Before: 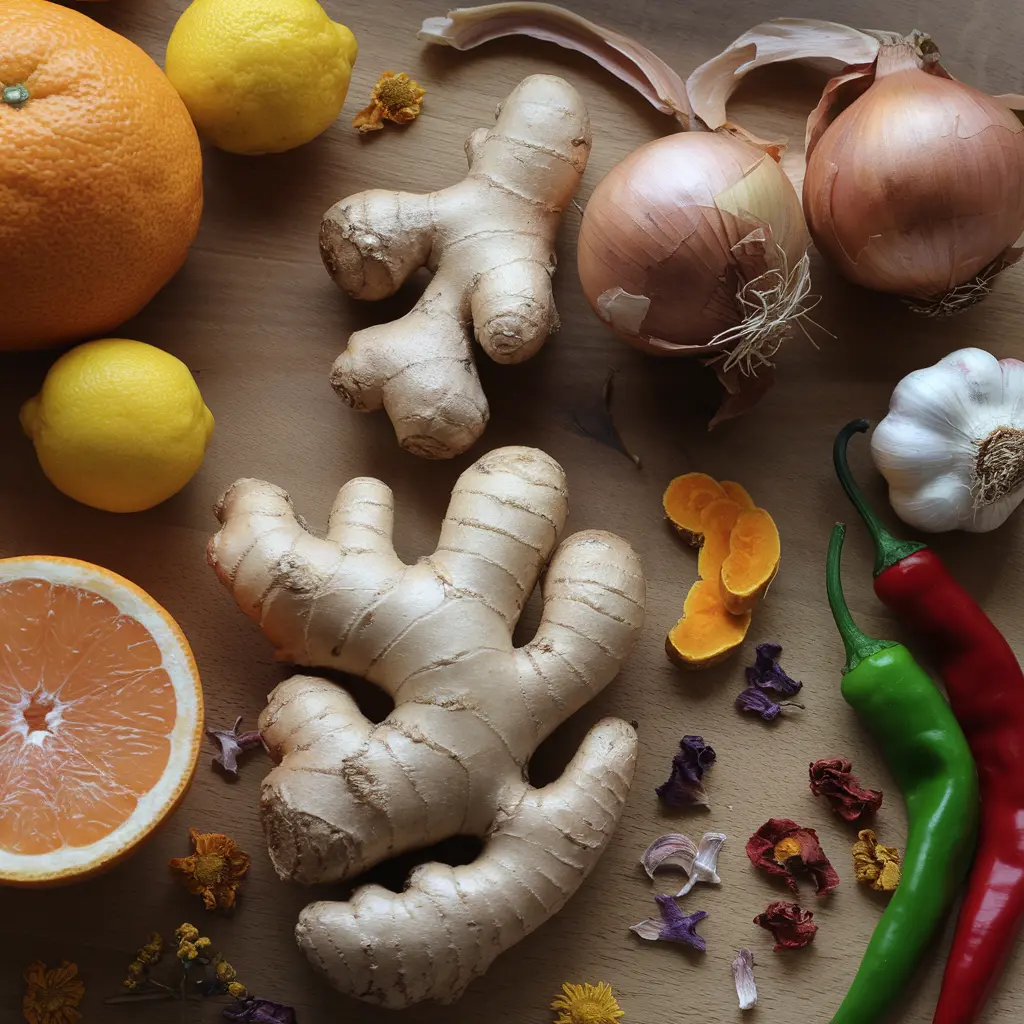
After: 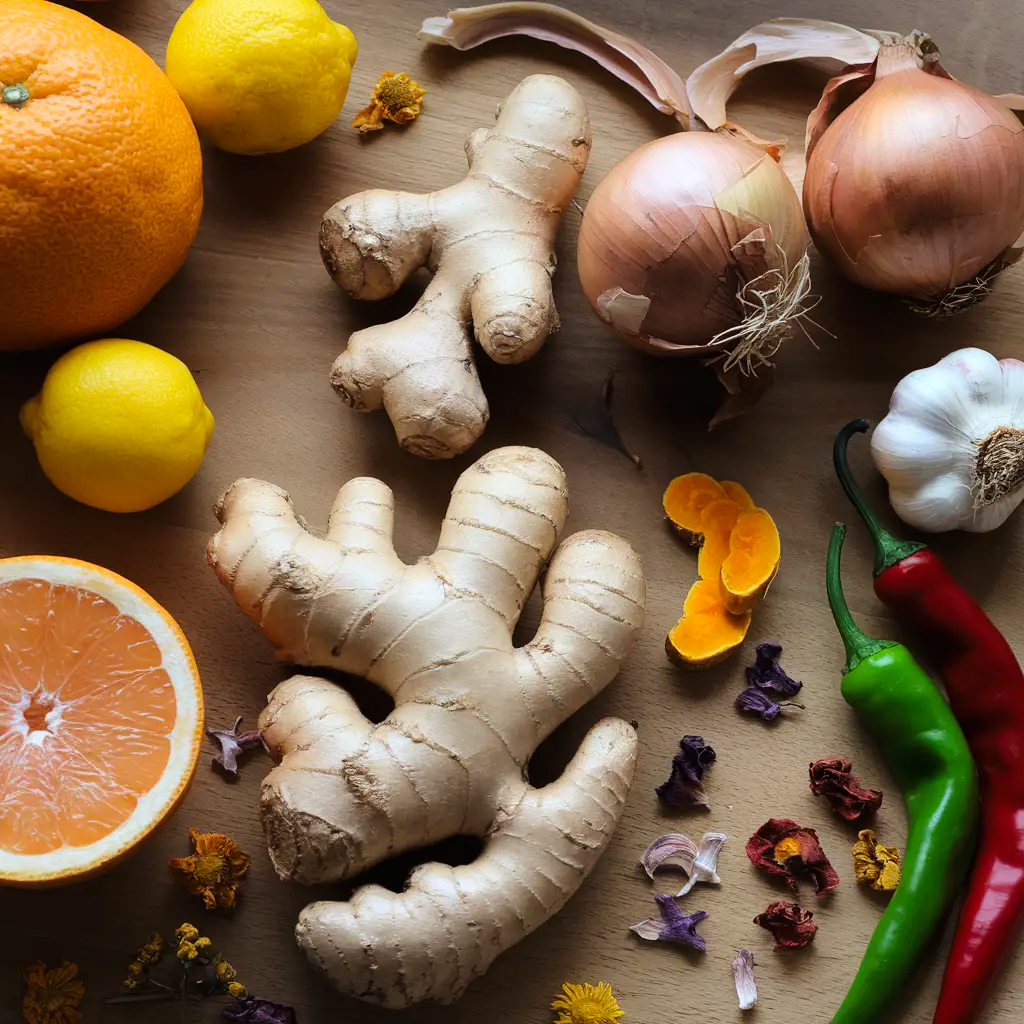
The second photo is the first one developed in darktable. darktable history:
tone curve: curves: ch0 [(0, 0) (0.004, 0.001) (0.133, 0.112) (0.325, 0.362) (0.832, 0.893) (1, 1)], color space Lab, linked channels, preserve colors none
color balance: output saturation 110%
